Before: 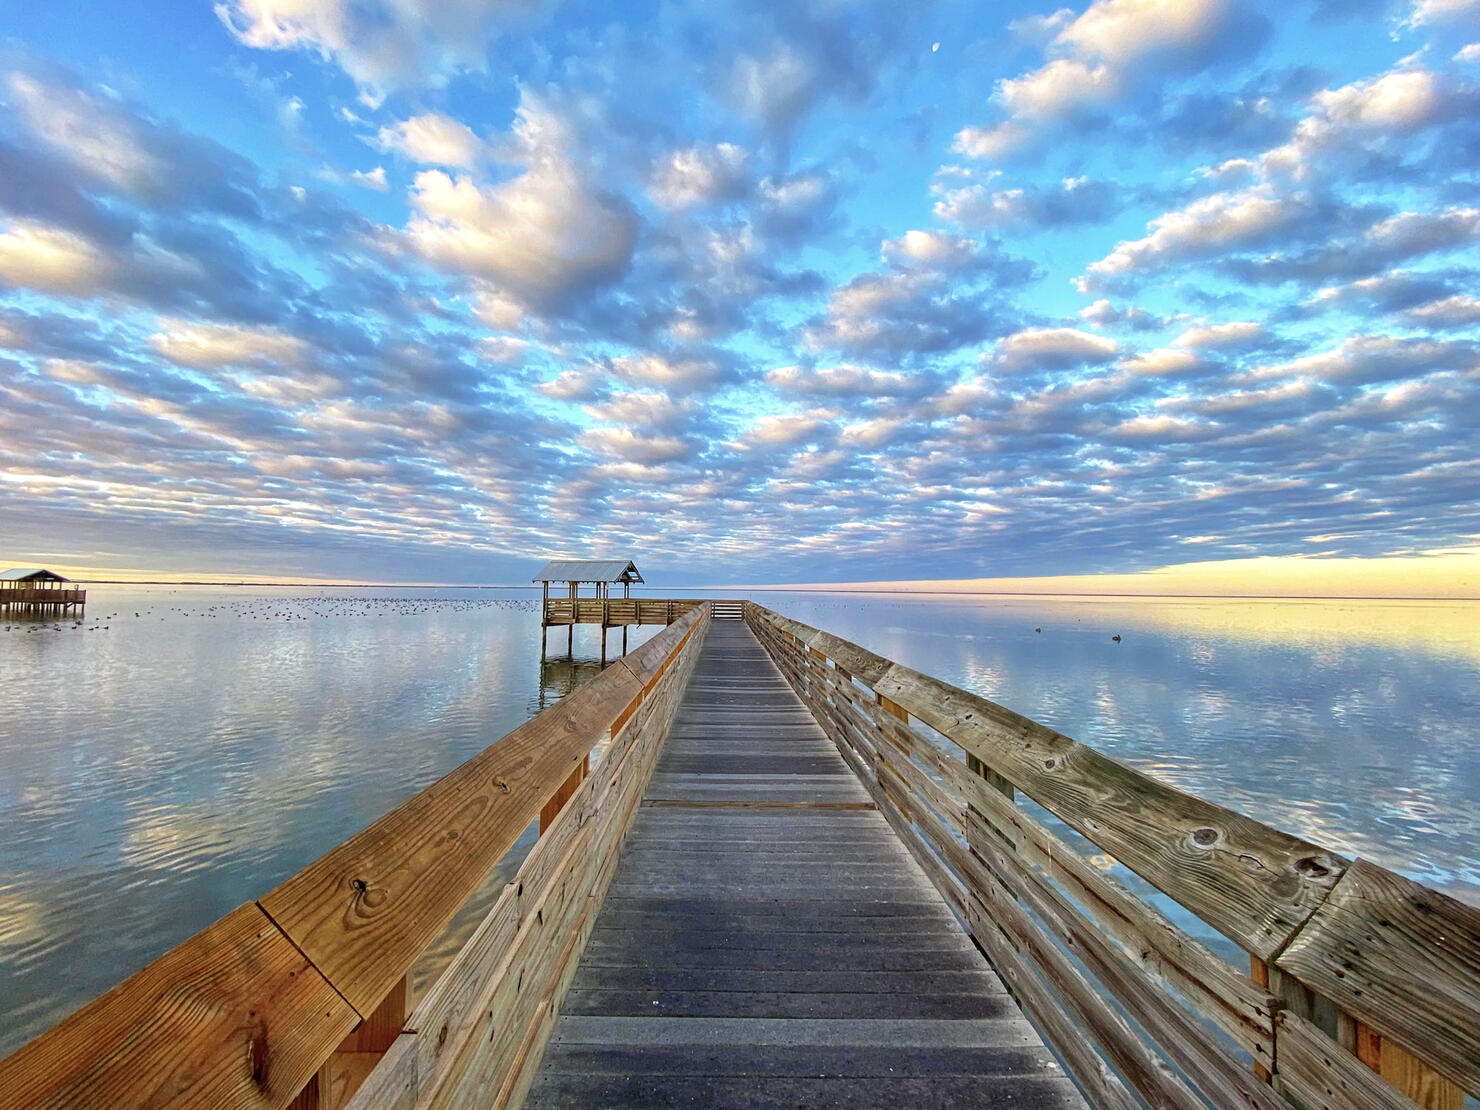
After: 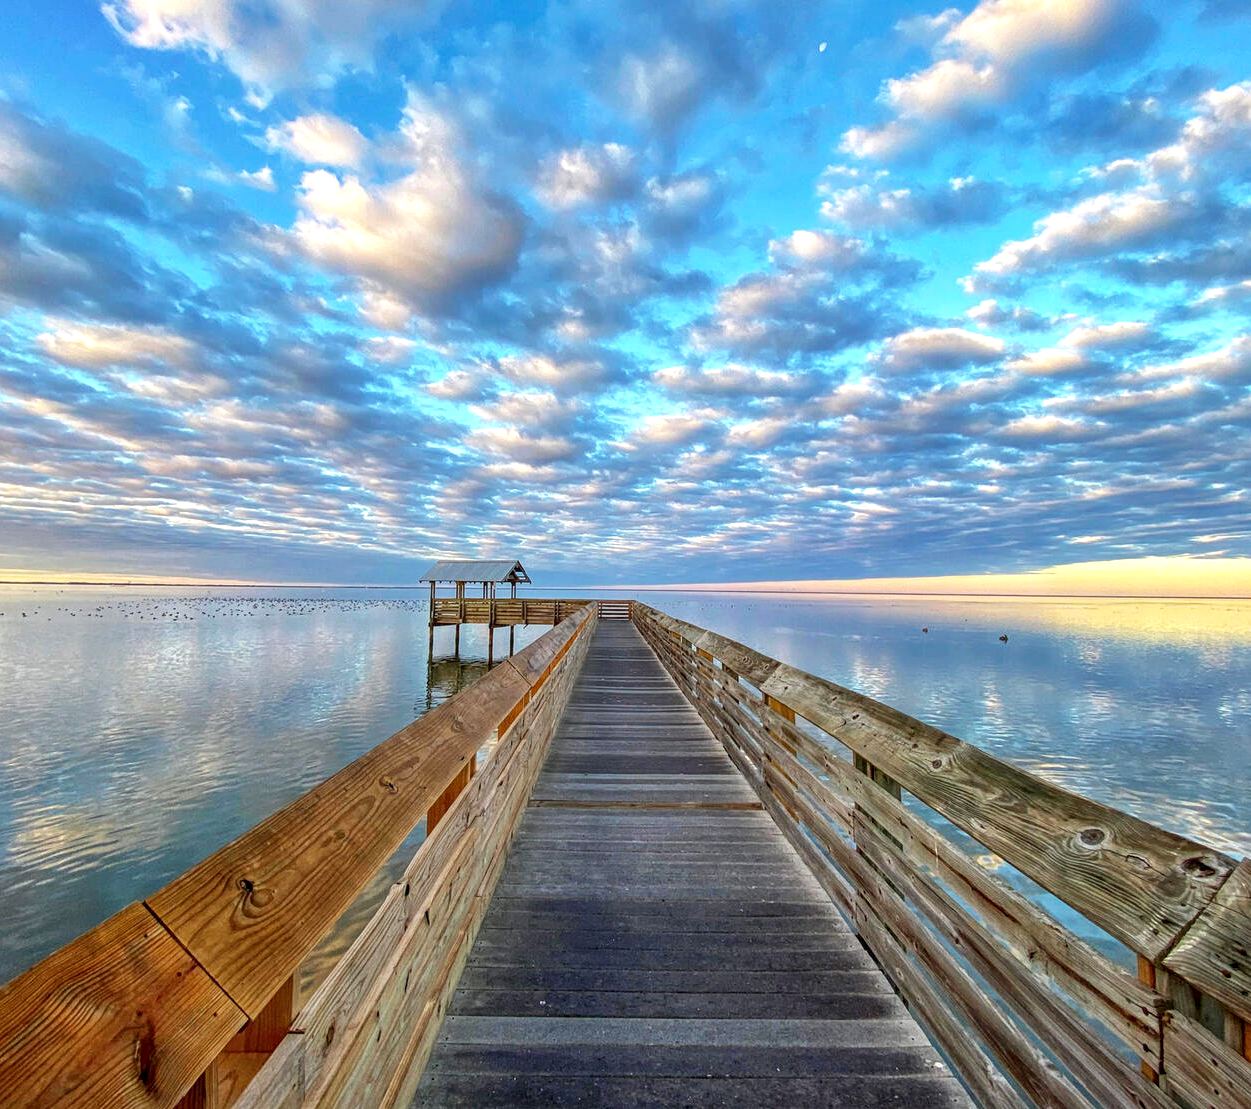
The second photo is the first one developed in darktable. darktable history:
tone equalizer: edges refinement/feathering 500, mask exposure compensation -1.57 EV, preserve details no
local contrast: on, module defaults
crop: left 7.68%, right 7.792%
